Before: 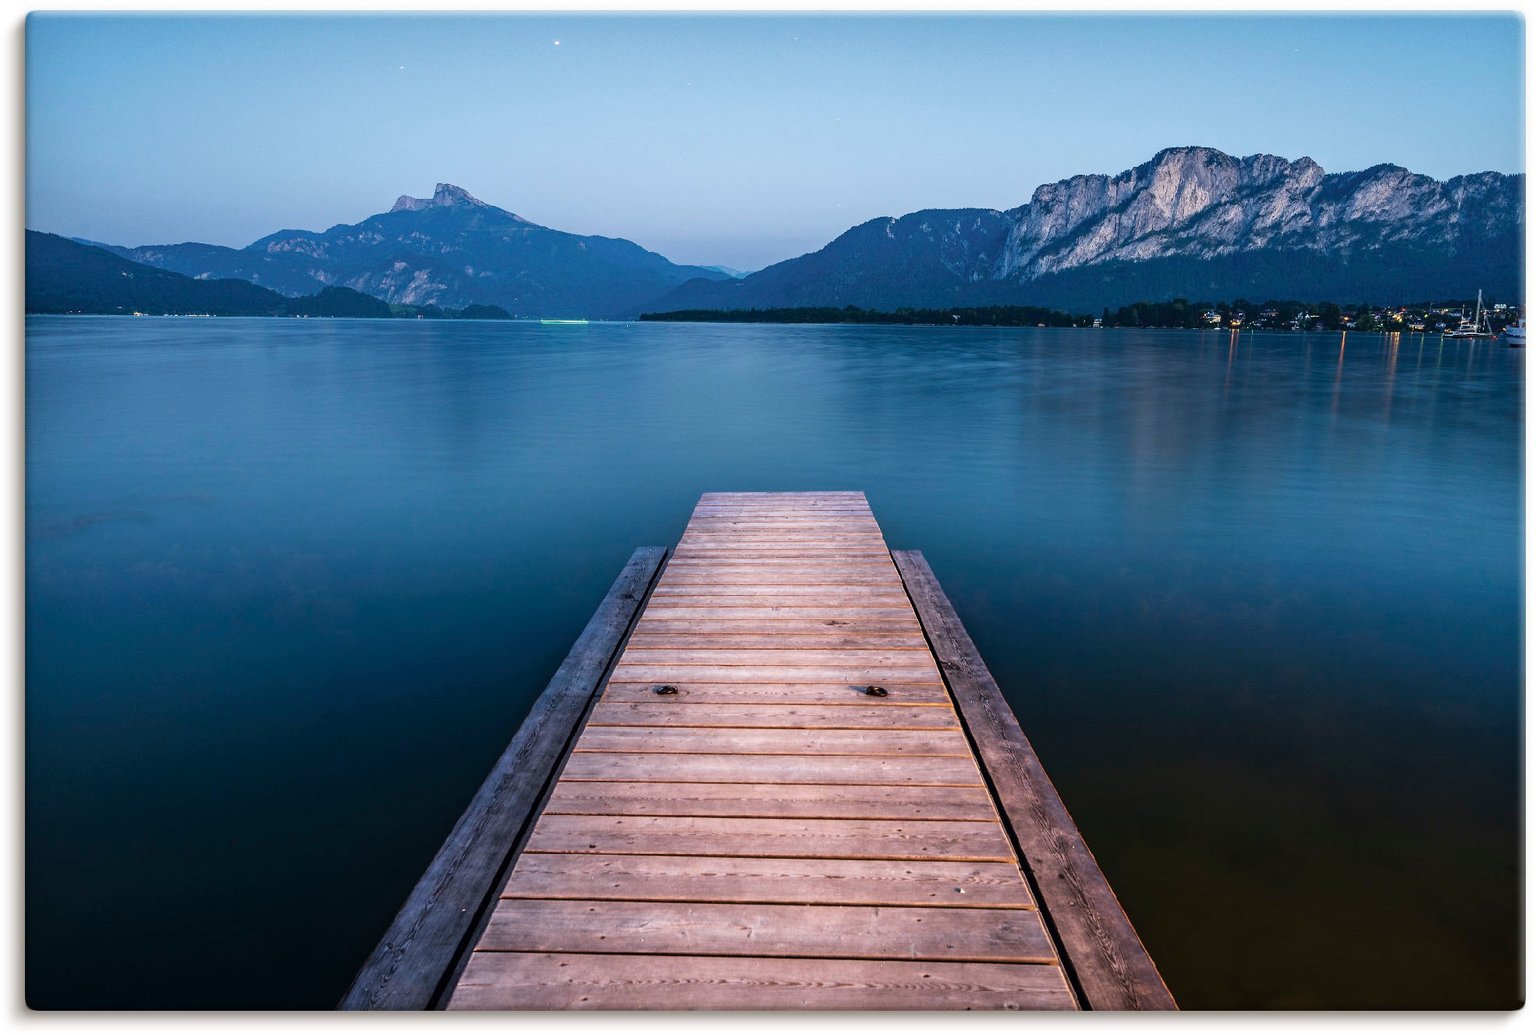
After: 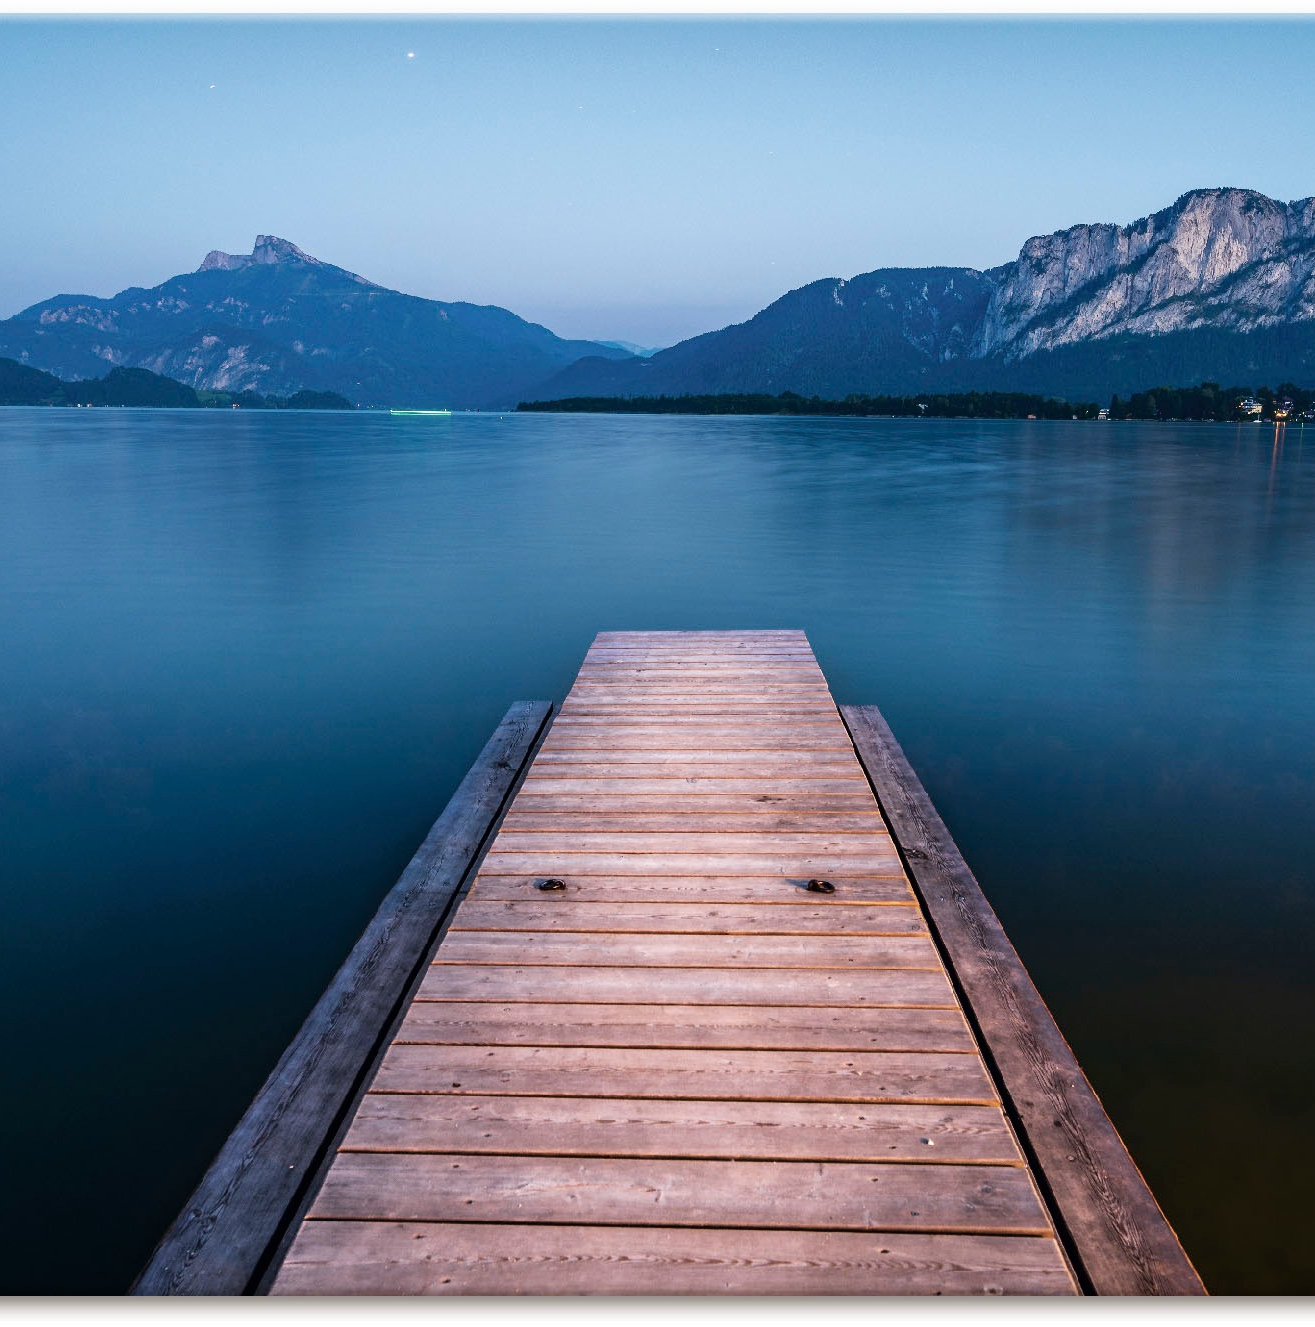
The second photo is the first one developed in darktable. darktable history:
crop: left 15.419%, right 17.764%
